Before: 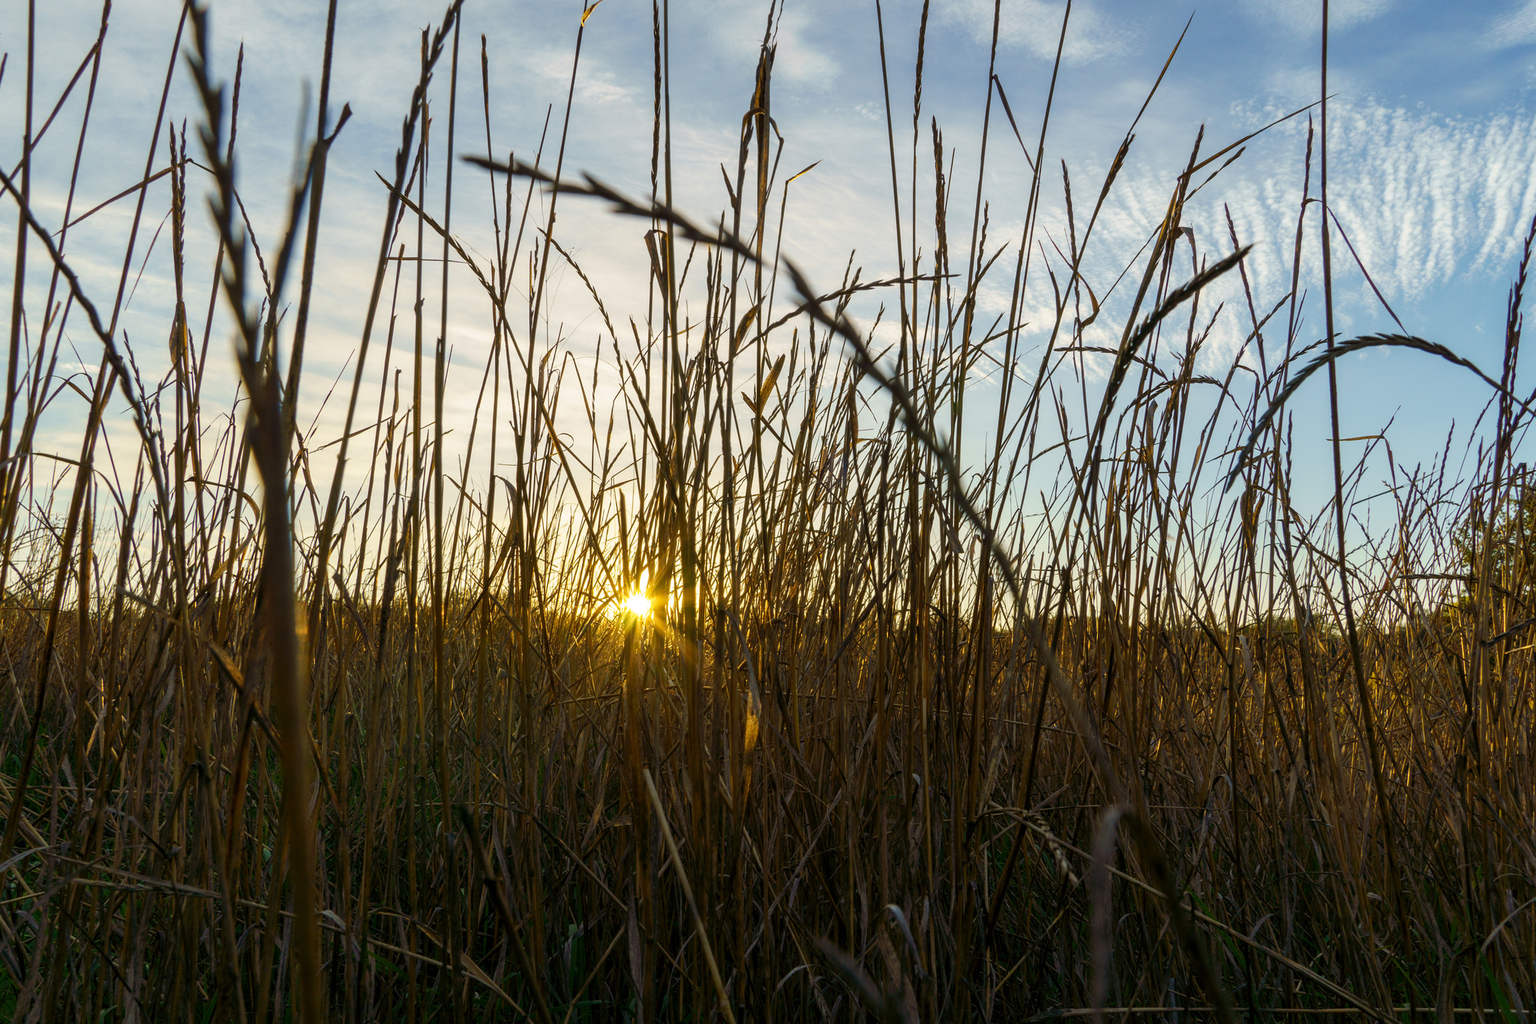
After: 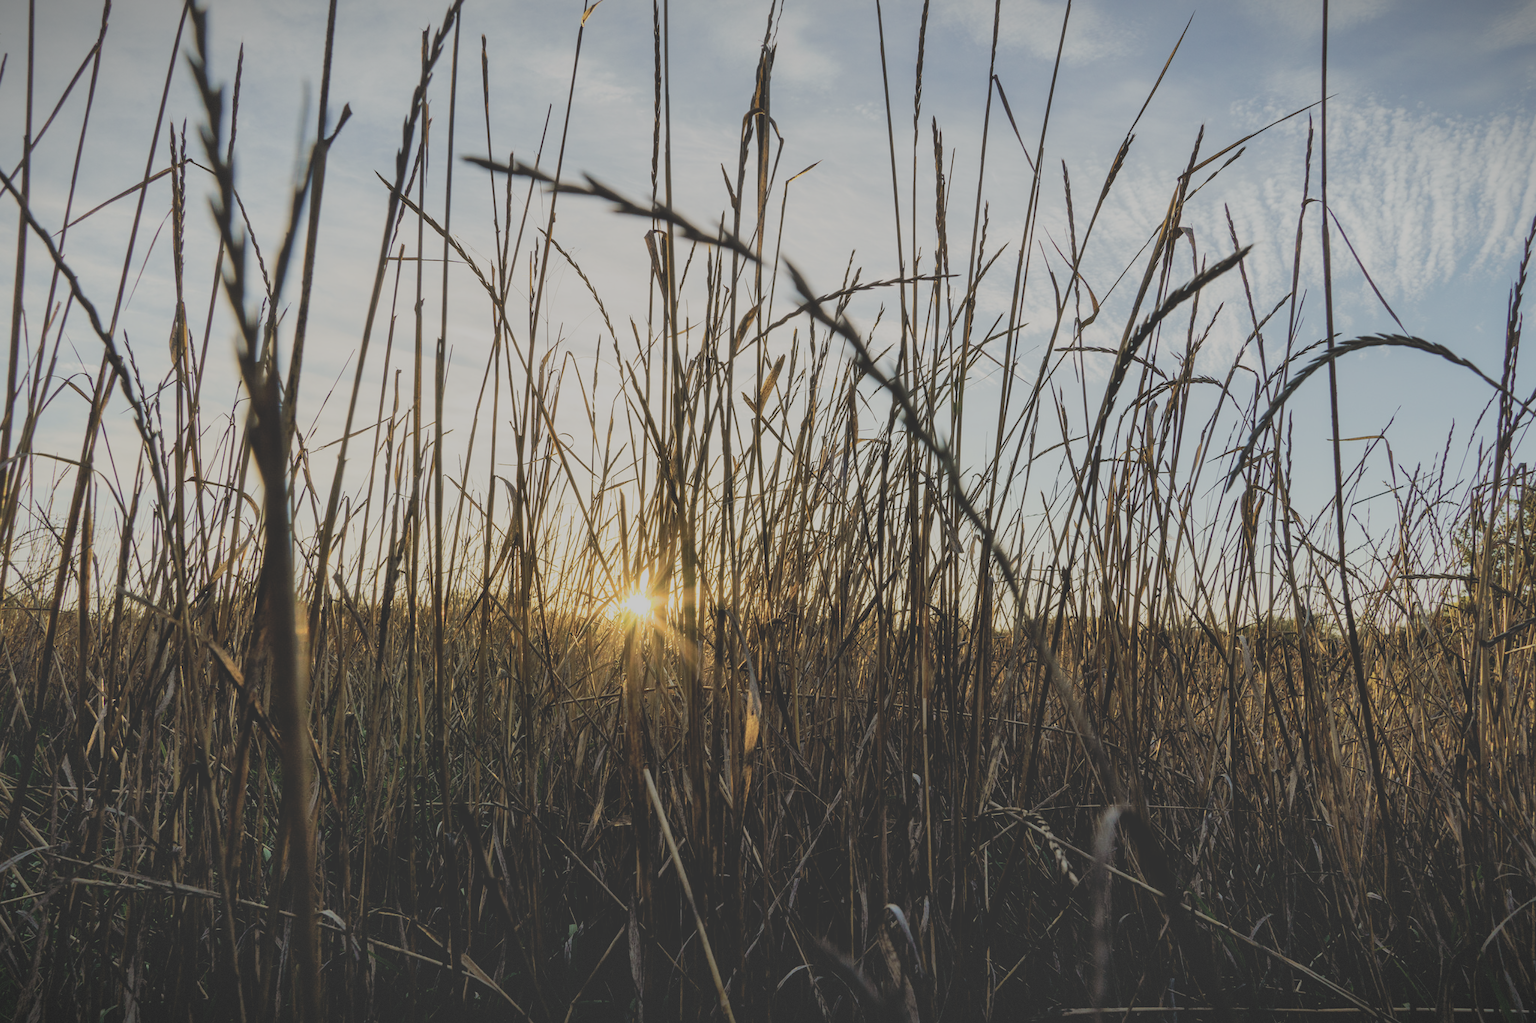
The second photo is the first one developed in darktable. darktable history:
shadows and highlights: shadows color adjustment 99.13%, highlights color adjustment 0.845%
exposure: black level correction 0, exposure 0.691 EV, compensate highlight preservation false
filmic rgb: black relative exposure -5.08 EV, white relative exposure 3.95 EV, hardness 2.89, contrast 1.301, highlights saturation mix -29.2%
vignetting: fall-off start 98.48%, fall-off radius 100.07%, brightness -0.829, width/height ratio 1.423, dithering 8-bit output
contrast brightness saturation: contrast -0.269, saturation -0.432
